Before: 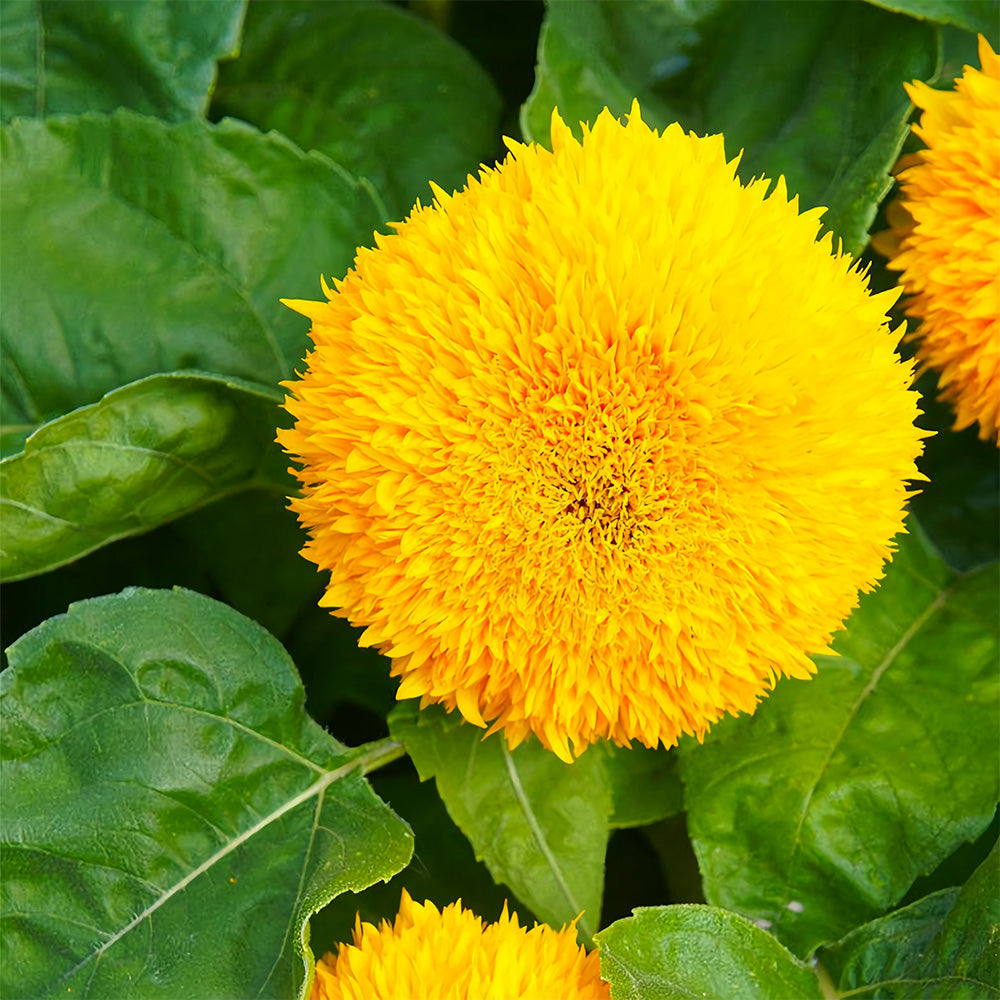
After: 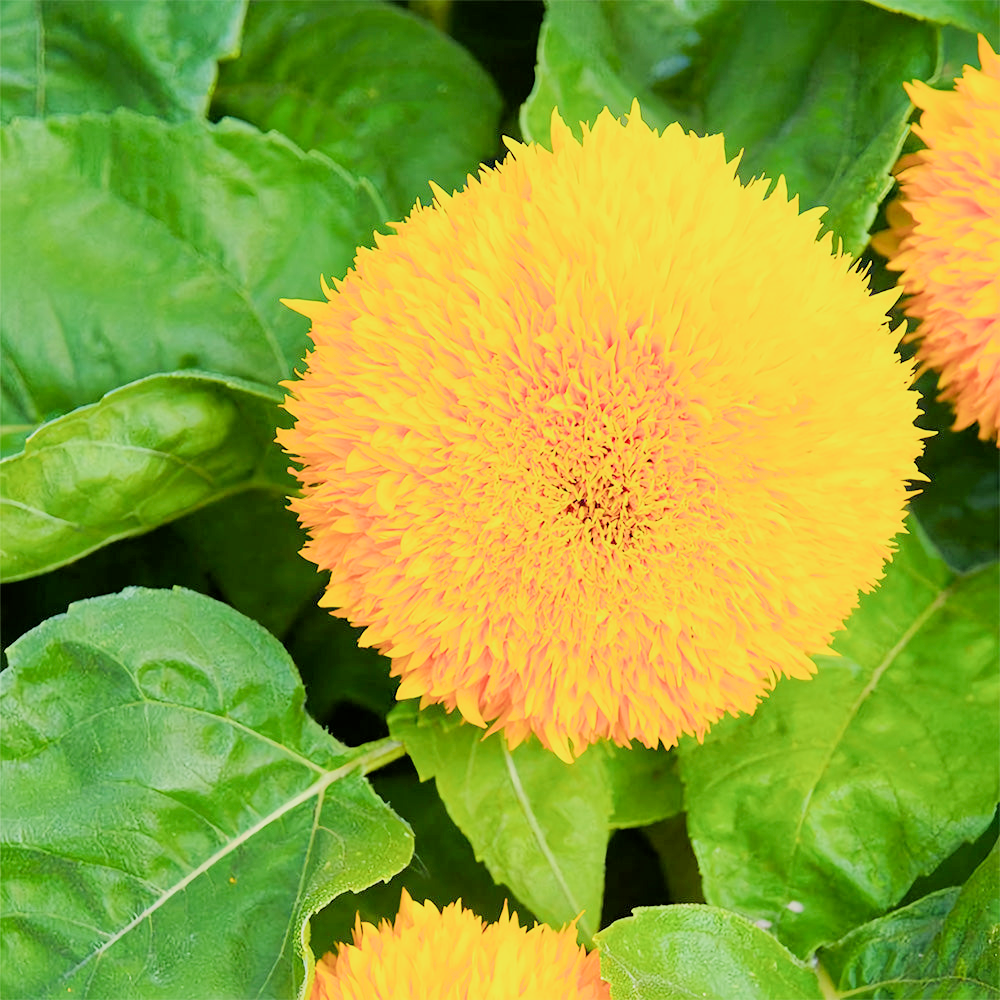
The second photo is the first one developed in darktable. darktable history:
filmic rgb: middle gray luminance 30%, black relative exposure -9.02 EV, white relative exposure 6.99 EV, target black luminance 0%, hardness 2.92, latitude 1.86%, contrast 0.962, highlights saturation mix 6.14%, shadows ↔ highlights balance 12.52%
exposure: black level correction 0.001, exposure 1.398 EV, compensate highlight preservation false
